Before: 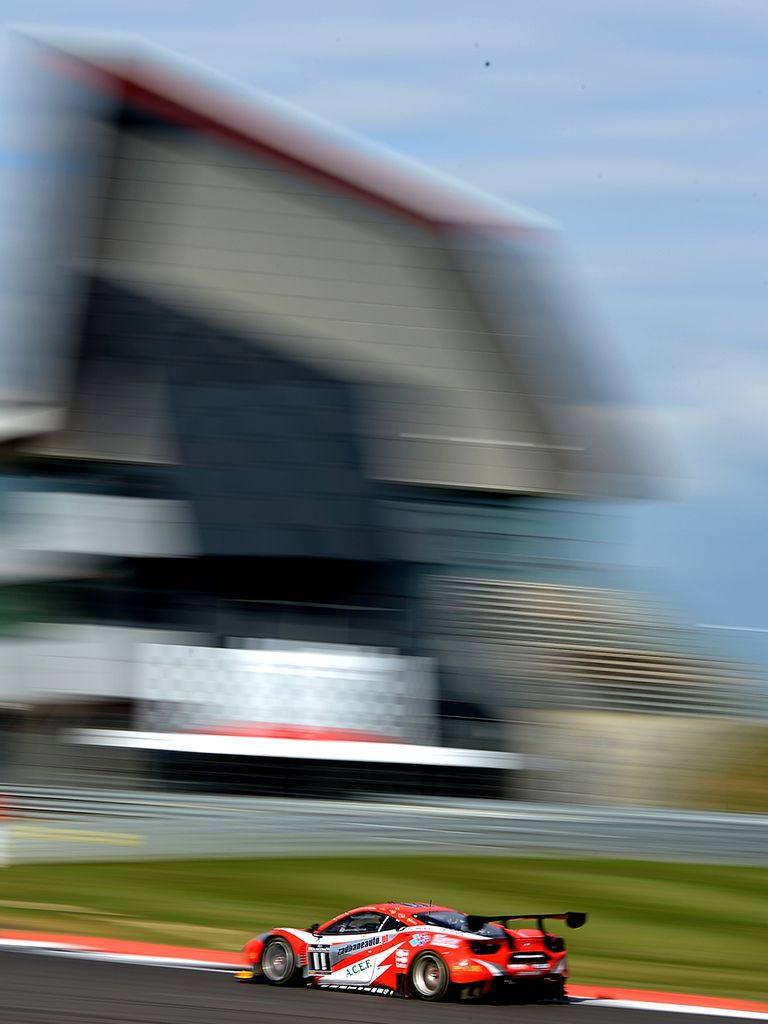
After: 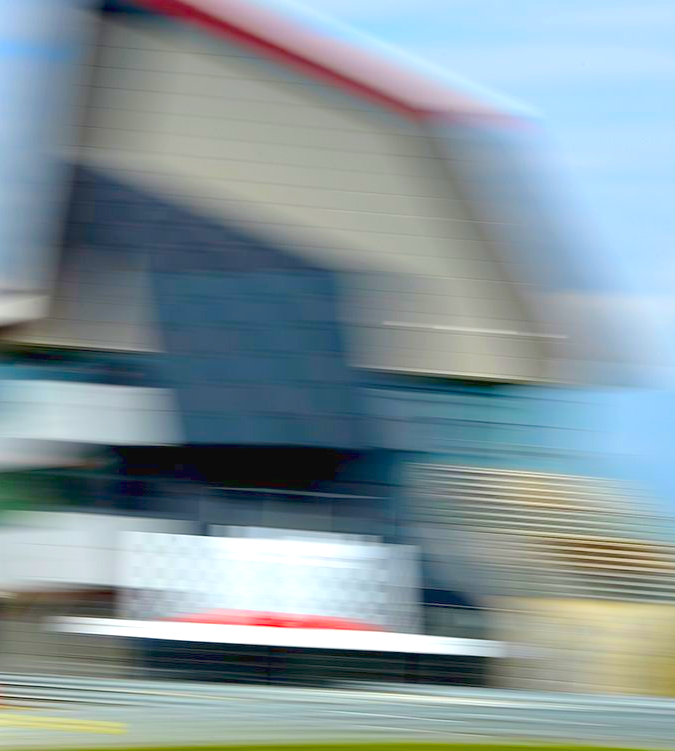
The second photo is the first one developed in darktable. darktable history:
color balance rgb: global offset › hue 172.21°, linear chroma grading › global chroma 9.853%, perceptual saturation grading › global saturation 25.632%, contrast -29.858%
crop and rotate: left 2.289%, top 10.998%, right 9.723%, bottom 15.592%
exposure: black level correction 0, exposure 1.382 EV, compensate highlight preservation false
